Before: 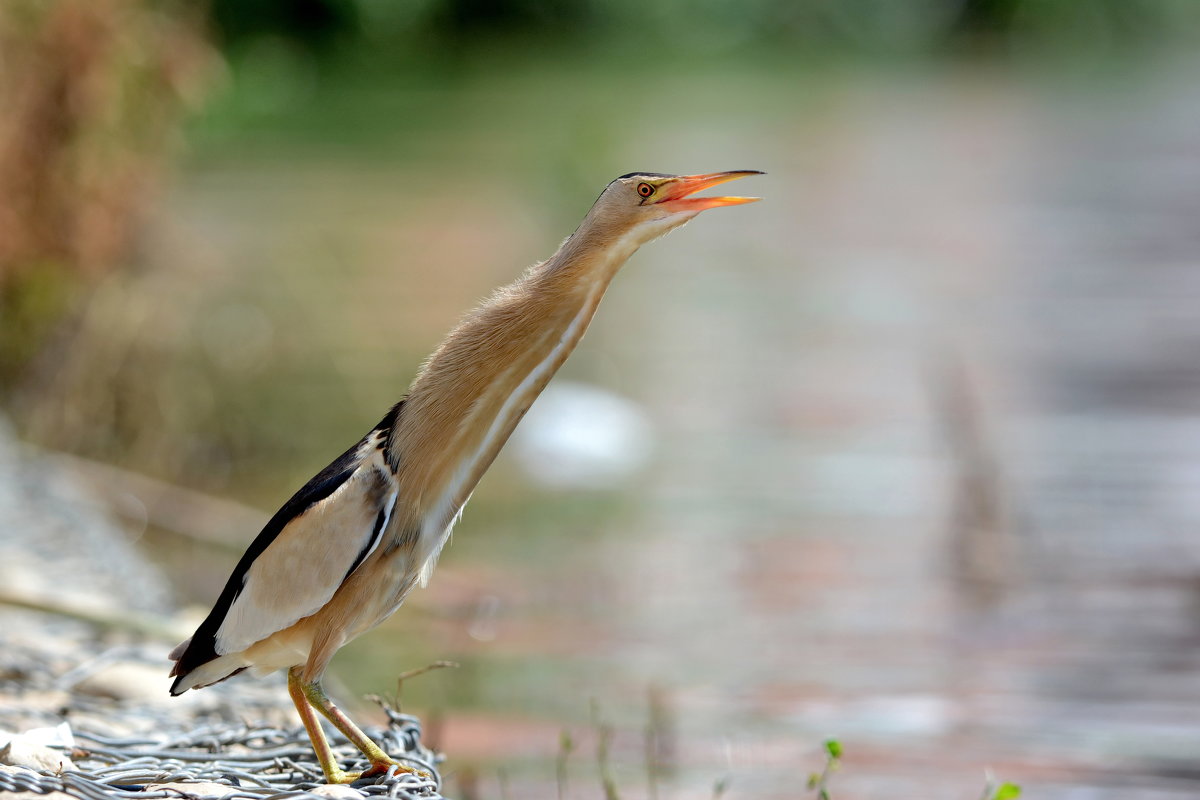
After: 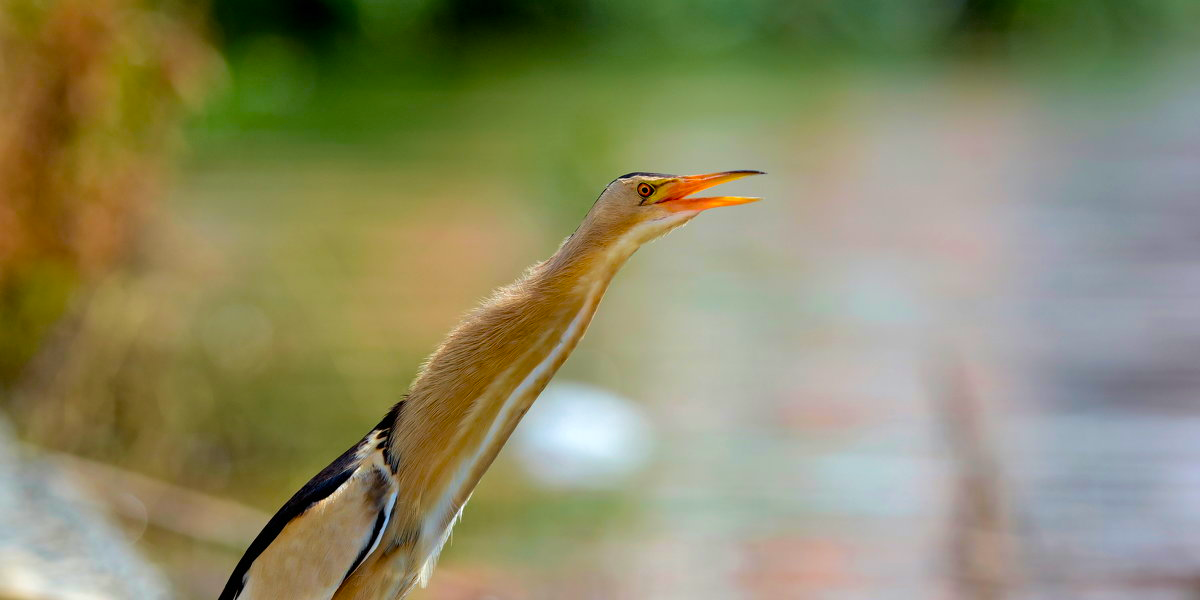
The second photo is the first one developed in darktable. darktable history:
crop: bottom 24.967%
color balance rgb: linear chroma grading › global chroma 15%, perceptual saturation grading › global saturation 30%
velvia: on, module defaults
